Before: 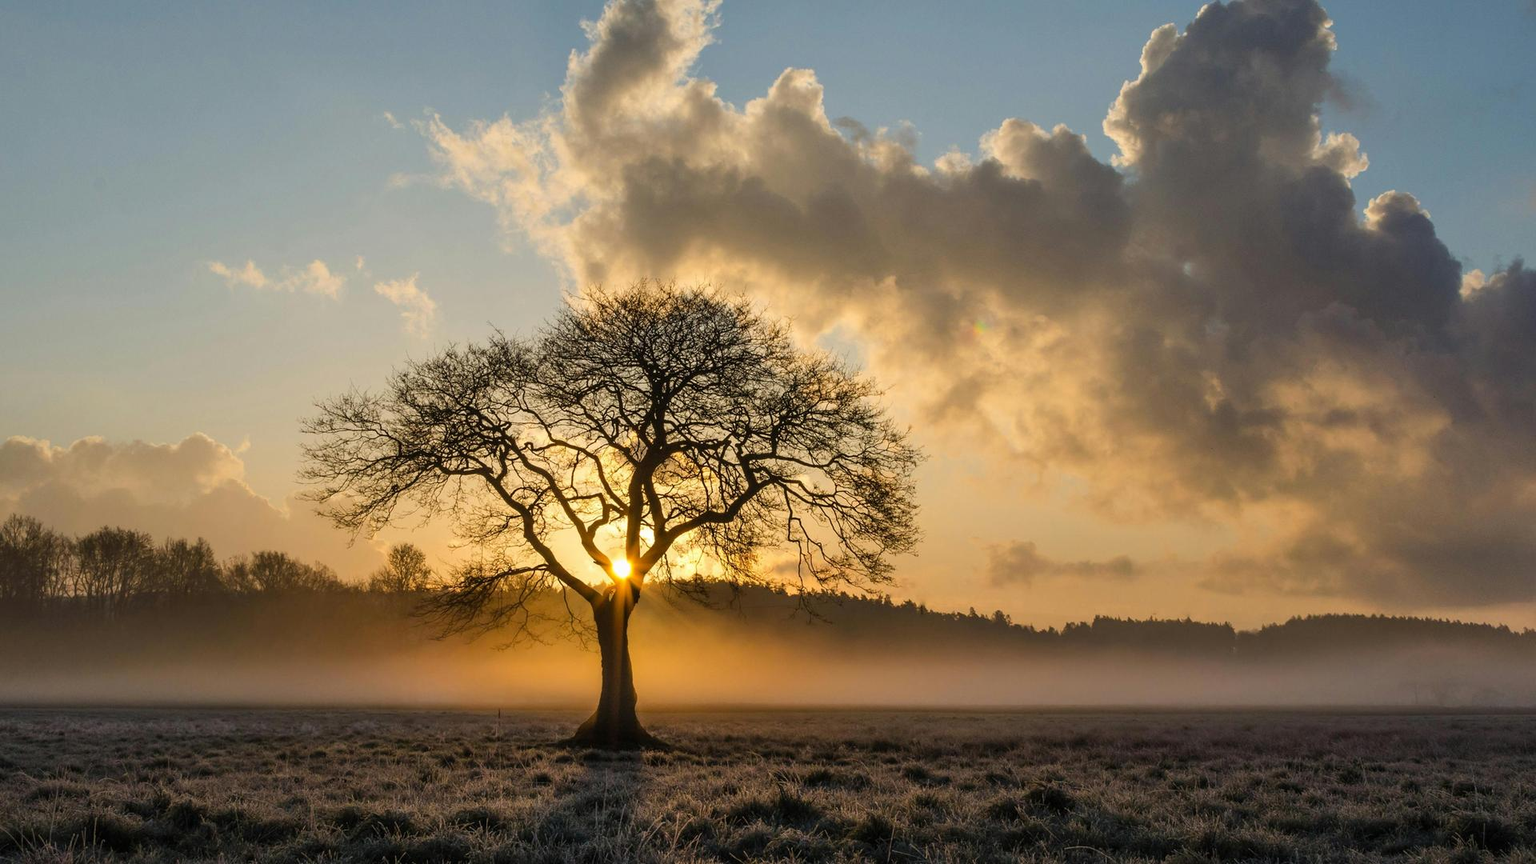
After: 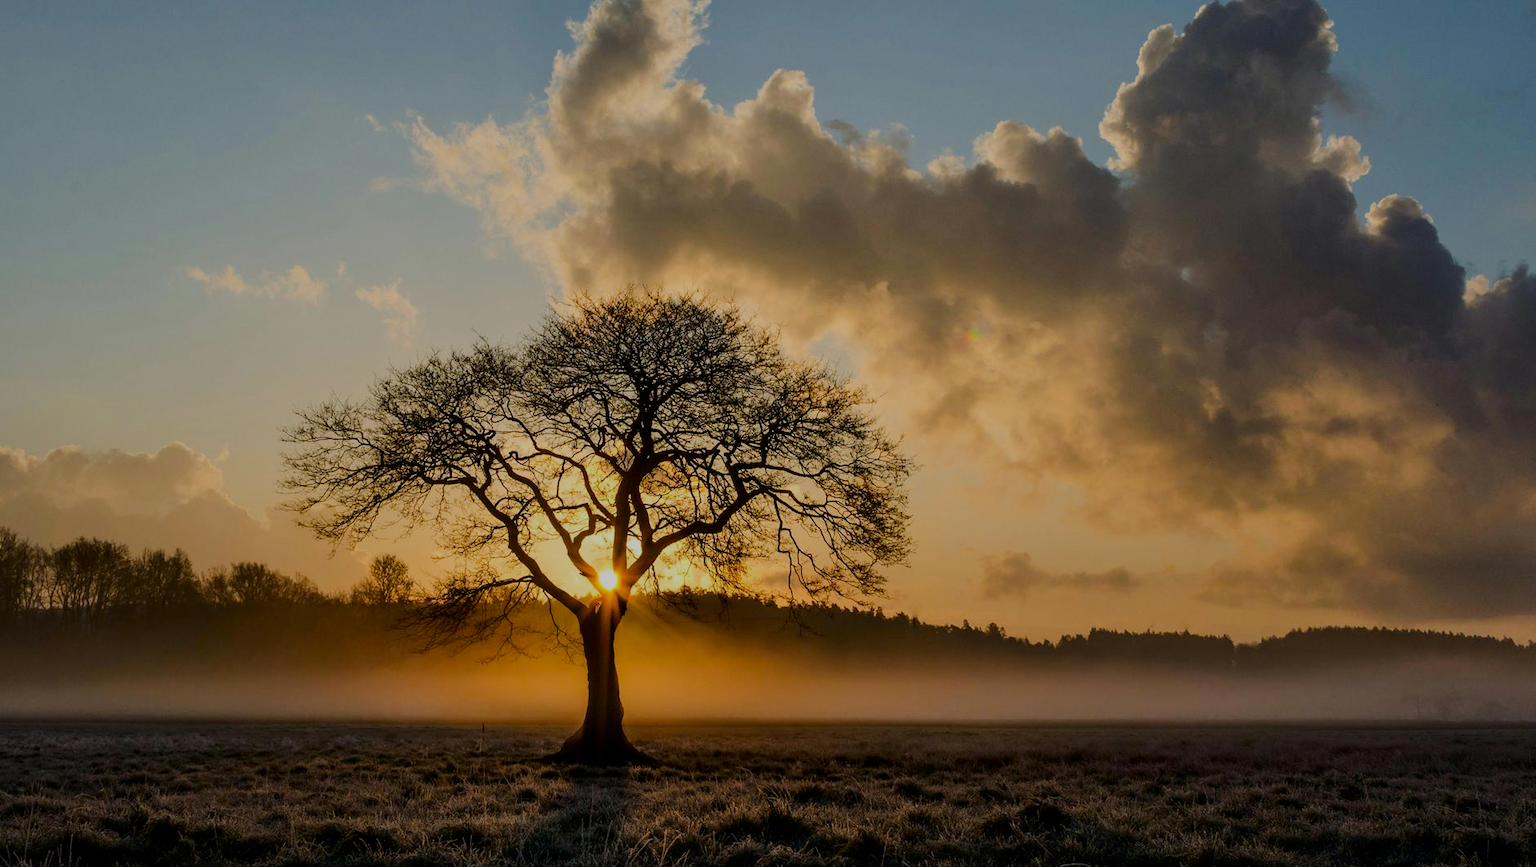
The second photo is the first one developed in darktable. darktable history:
crop: left 1.687%, right 0.268%, bottom 1.563%
contrast brightness saturation: contrast 0.067, brightness -0.154, saturation 0.118
filmic rgb: black relative exposure -6.89 EV, white relative exposure 5.9 EV, hardness 2.72, contrast in shadows safe
